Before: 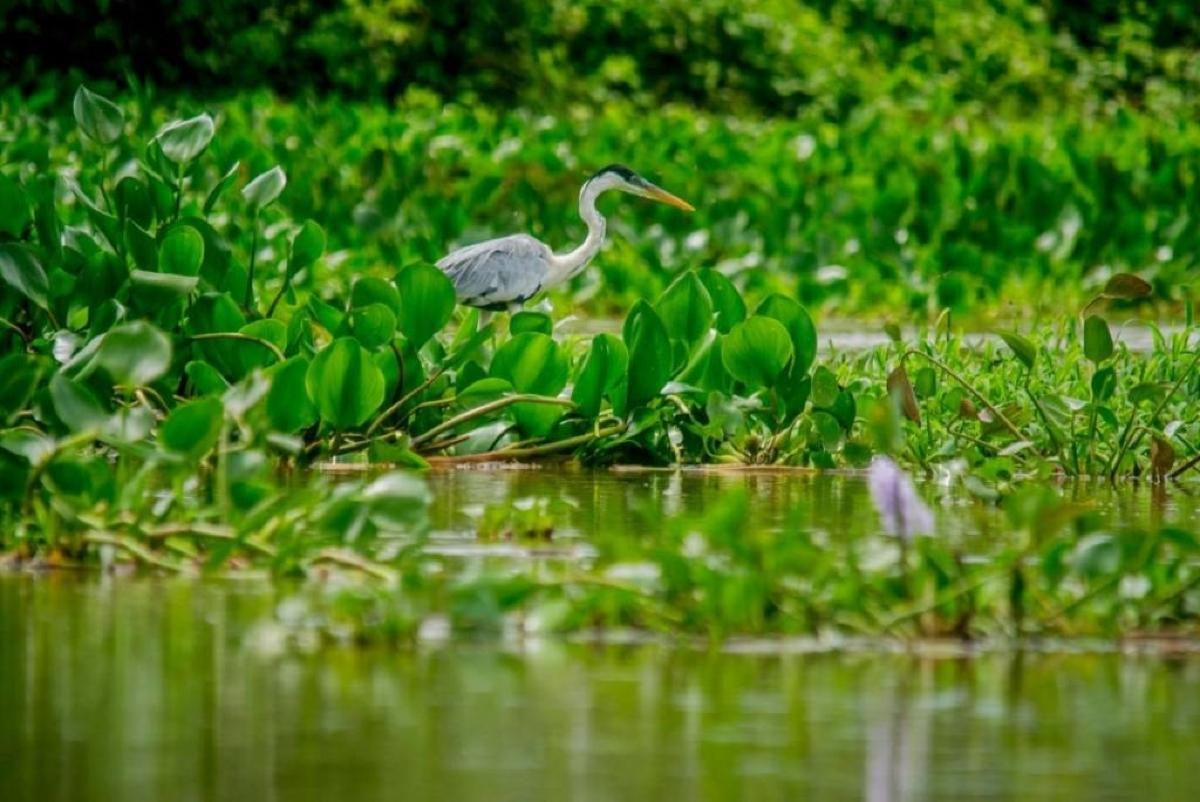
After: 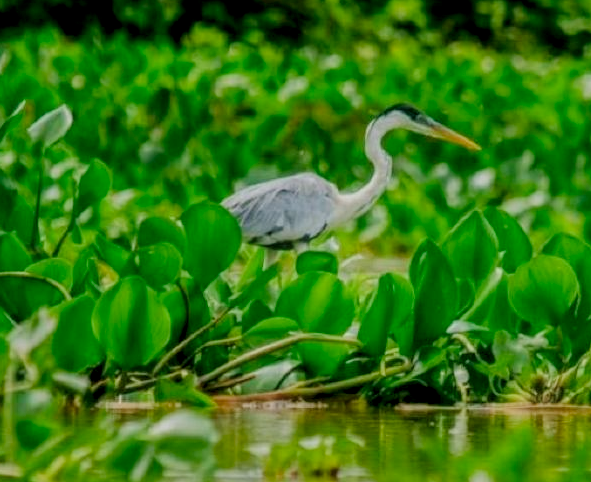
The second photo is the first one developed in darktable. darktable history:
crop: left 17.835%, top 7.675%, right 32.881%, bottom 32.213%
filmic rgb: black relative exposure -6.59 EV, white relative exposure 4.71 EV, hardness 3.13, contrast 0.805
haze removal: strength -0.05
contrast brightness saturation: contrast 0.08, saturation 0.2
local contrast: on, module defaults
